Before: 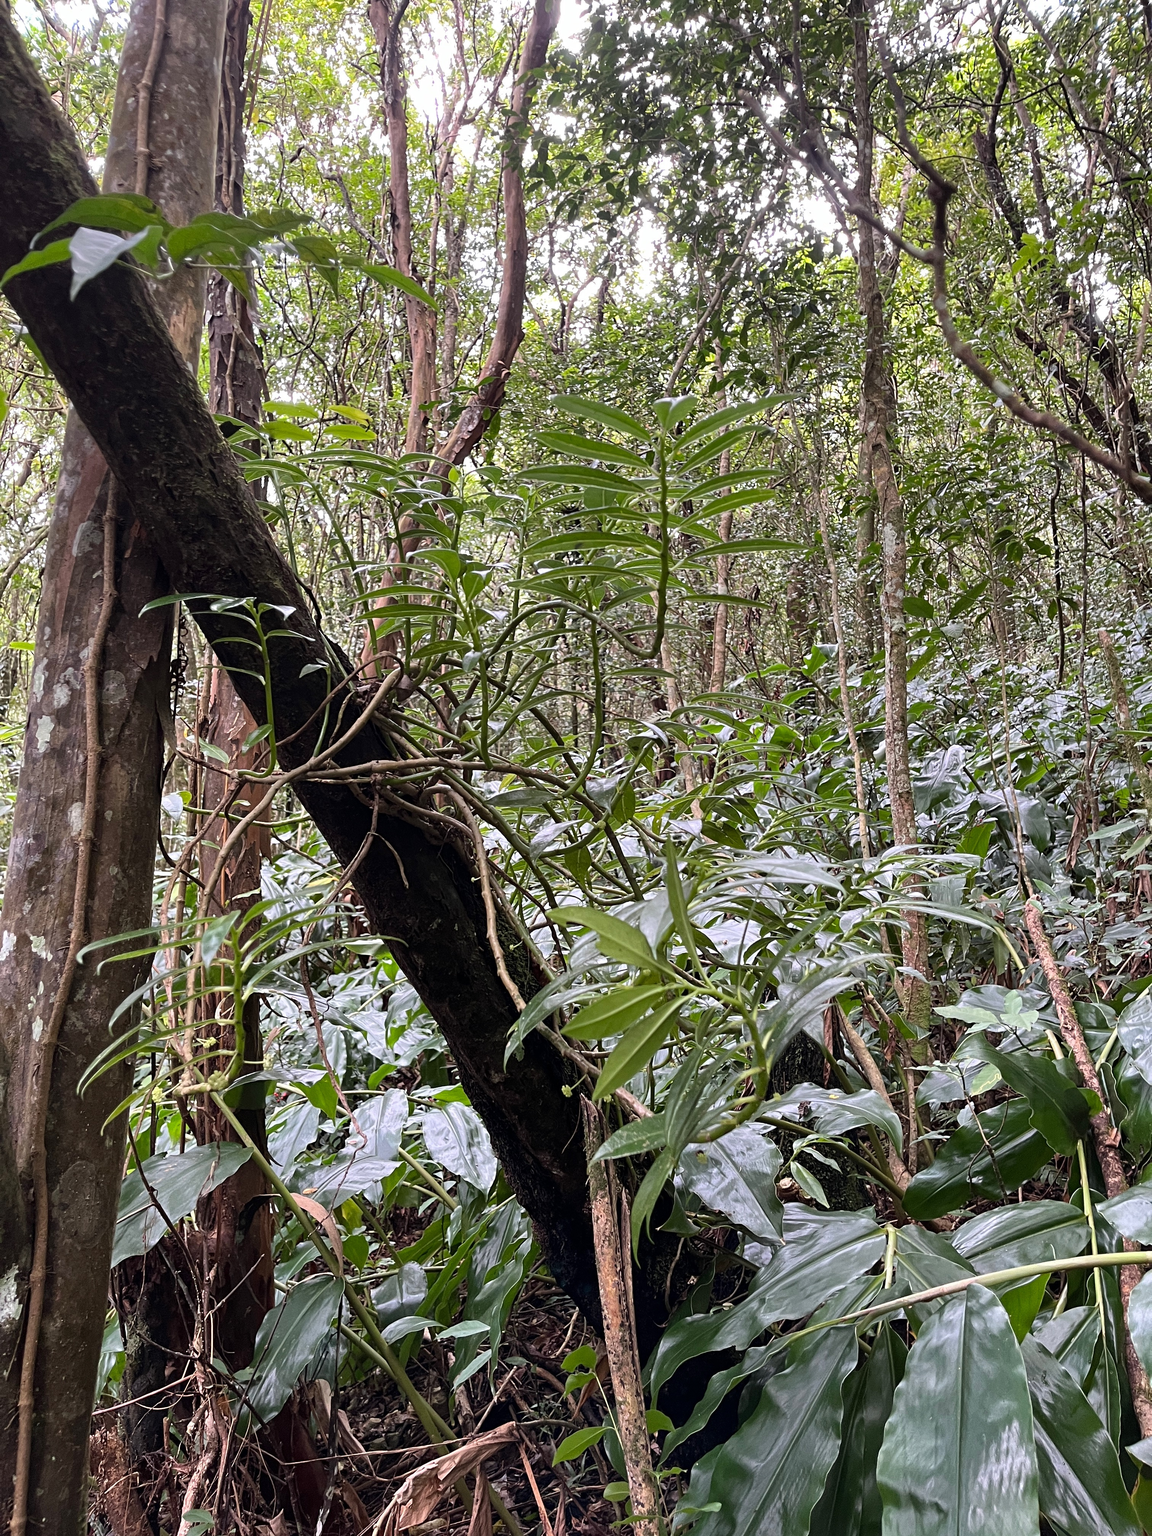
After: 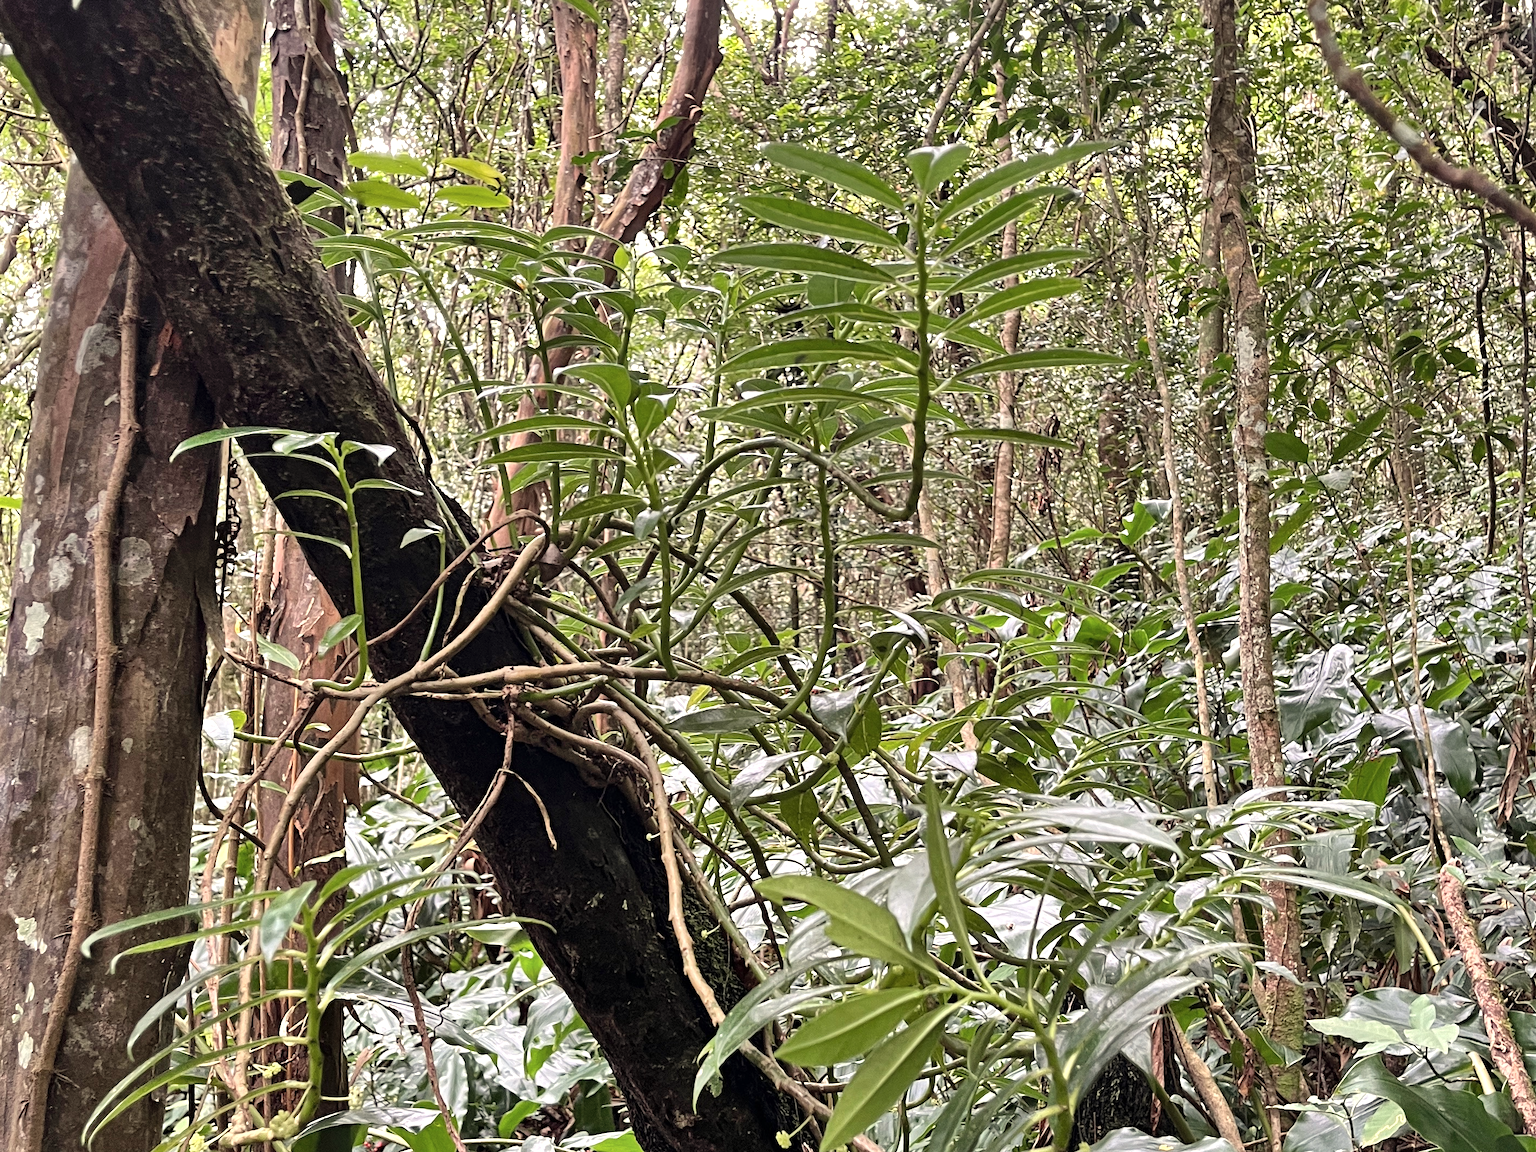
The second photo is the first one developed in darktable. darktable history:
crop: left 1.744%, top 19.225%, right 5.069%, bottom 28.357%
white balance: red 1.029, blue 0.92
shadows and highlights: radius 110.86, shadows 51.09, white point adjustment 9.16, highlights -4.17, highlights color adjustment 32.2%, soften with gaussian
